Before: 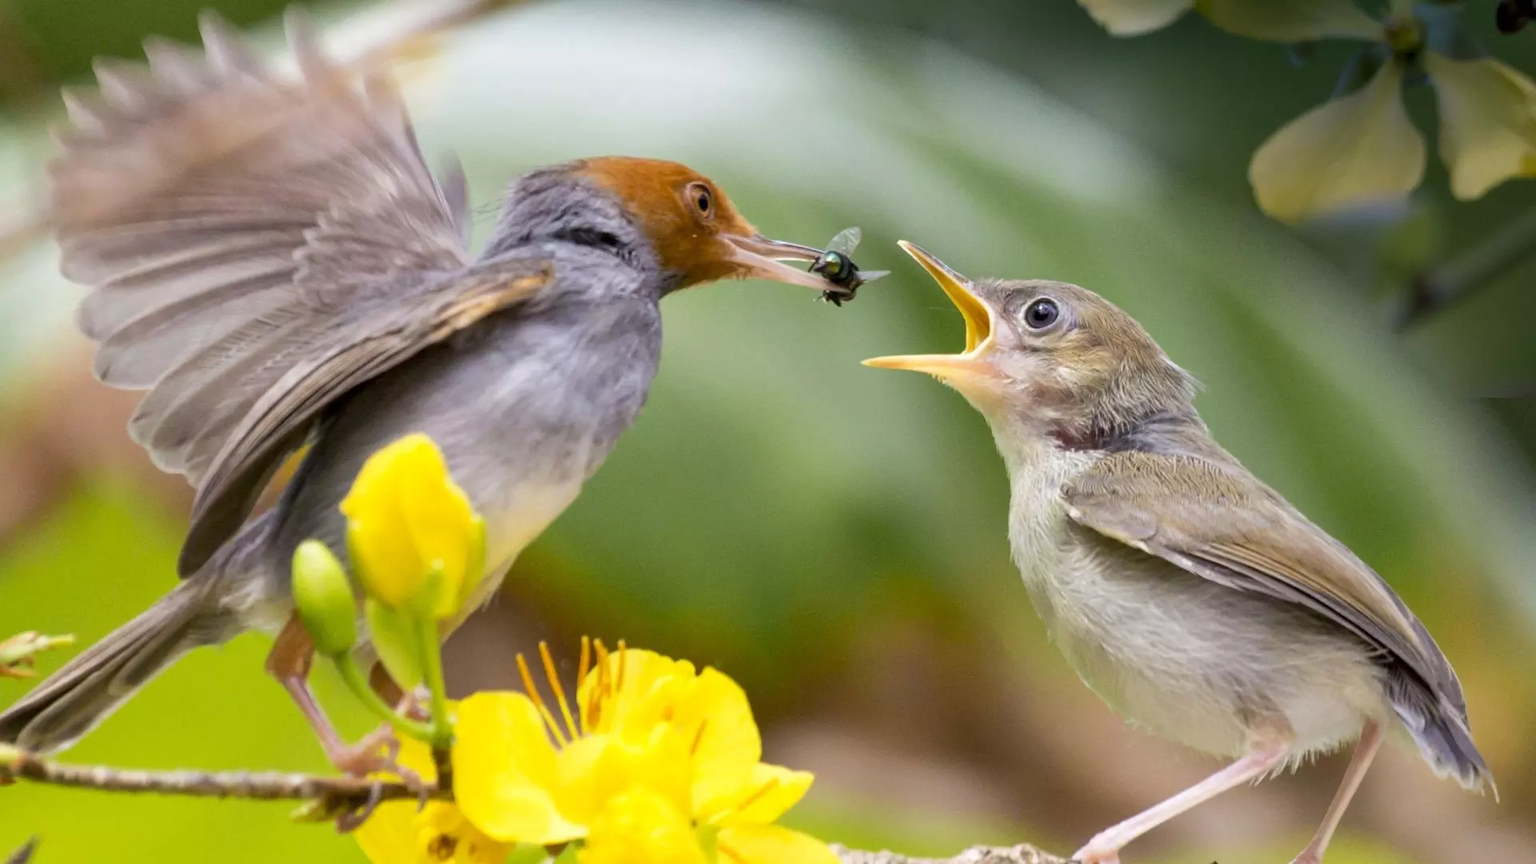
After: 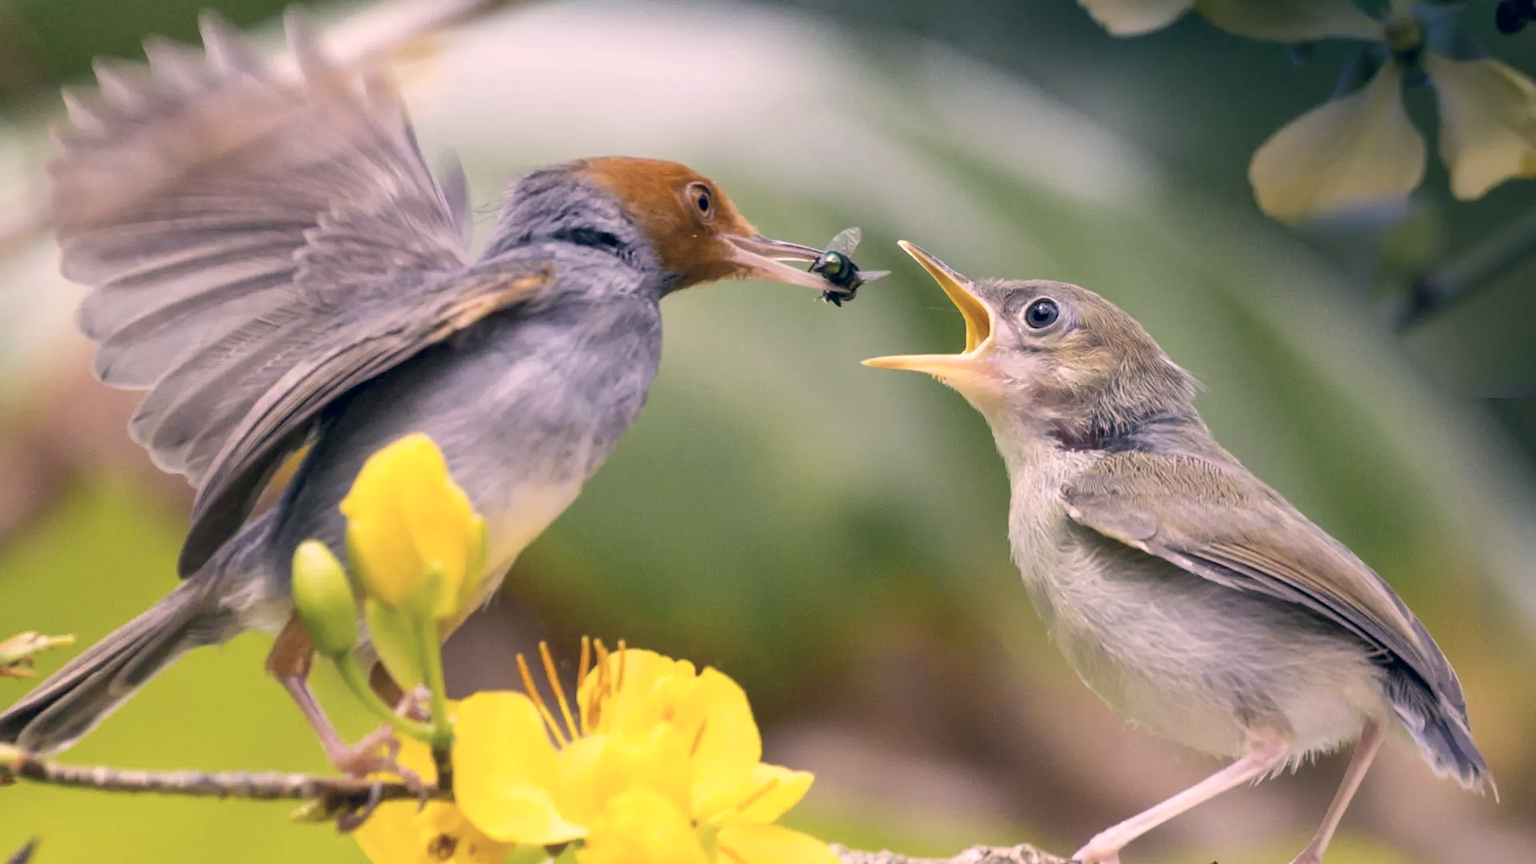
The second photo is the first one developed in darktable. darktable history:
color correction: highlights a* 13.95, highlights b* 5.65, shadows a* -5.68, shadows b* -15.85, saturation 0.826
